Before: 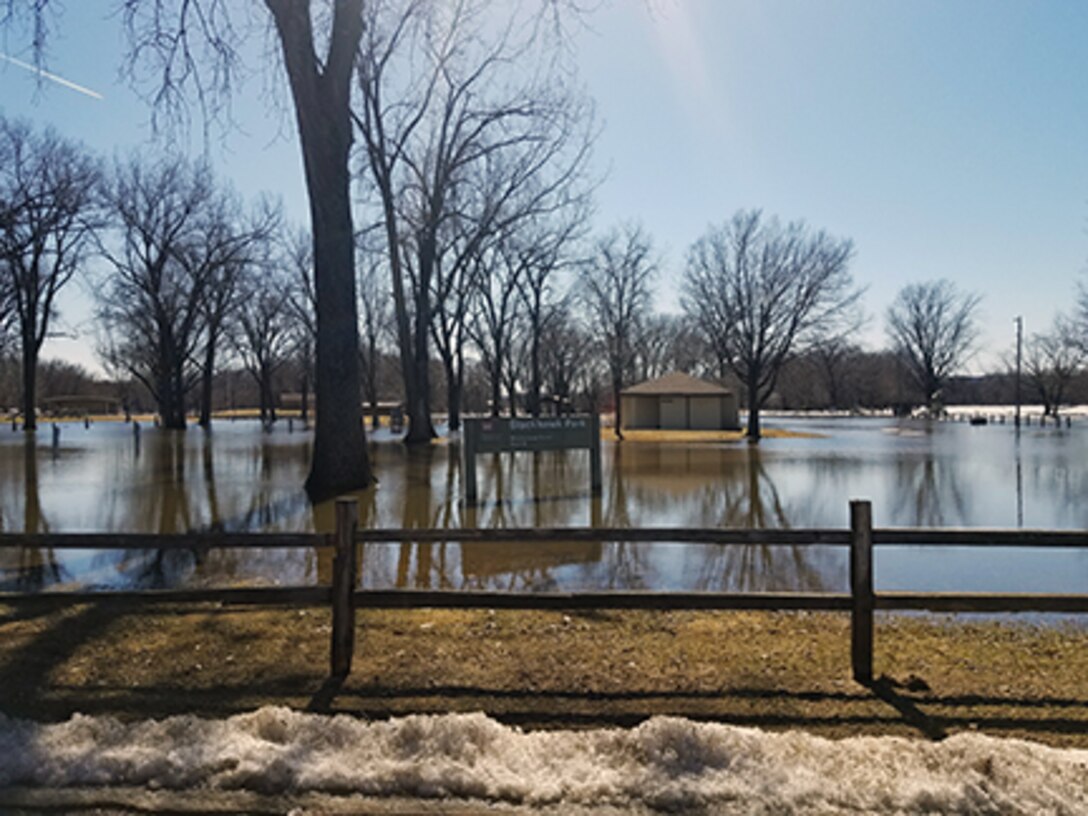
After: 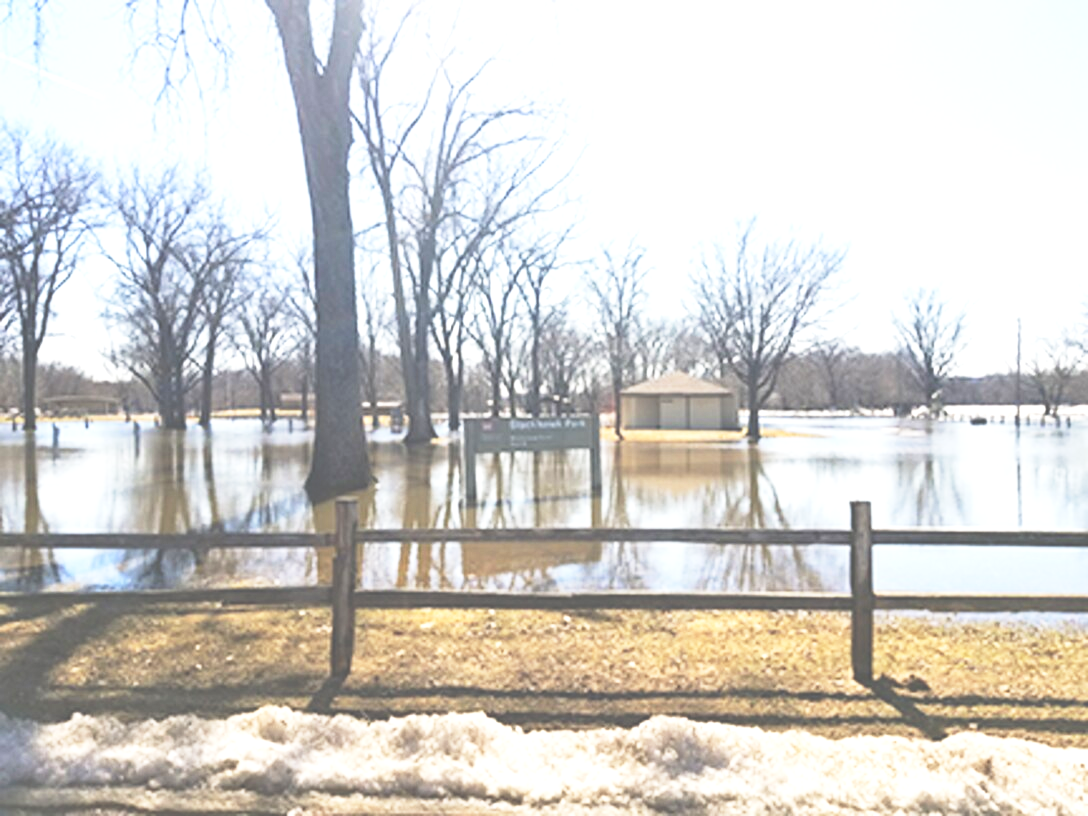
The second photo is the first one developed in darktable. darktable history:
exposure: black level correction -0.023, exposure 1.397 EV, compensate highlight preservation false
color zones: curves: ch0 [(0.068, 0.464) (0.25, 0.5) (0.48, 0.508) (0.75, 0.536) (0.886, 0.476) (0.967, 0.456)]; ch1 [(0.066, 0.456) (0.25, 0.5) (0.616, 0.508) (0.746, 0.56) (0.934, 0.444)]
base curve: curves: ch0 [(0, 0) (0.028, 0.03) (0.121, 0.232) (0.46, 0.748) (0.859, 0.968) (1, 1)], preserve colors none
